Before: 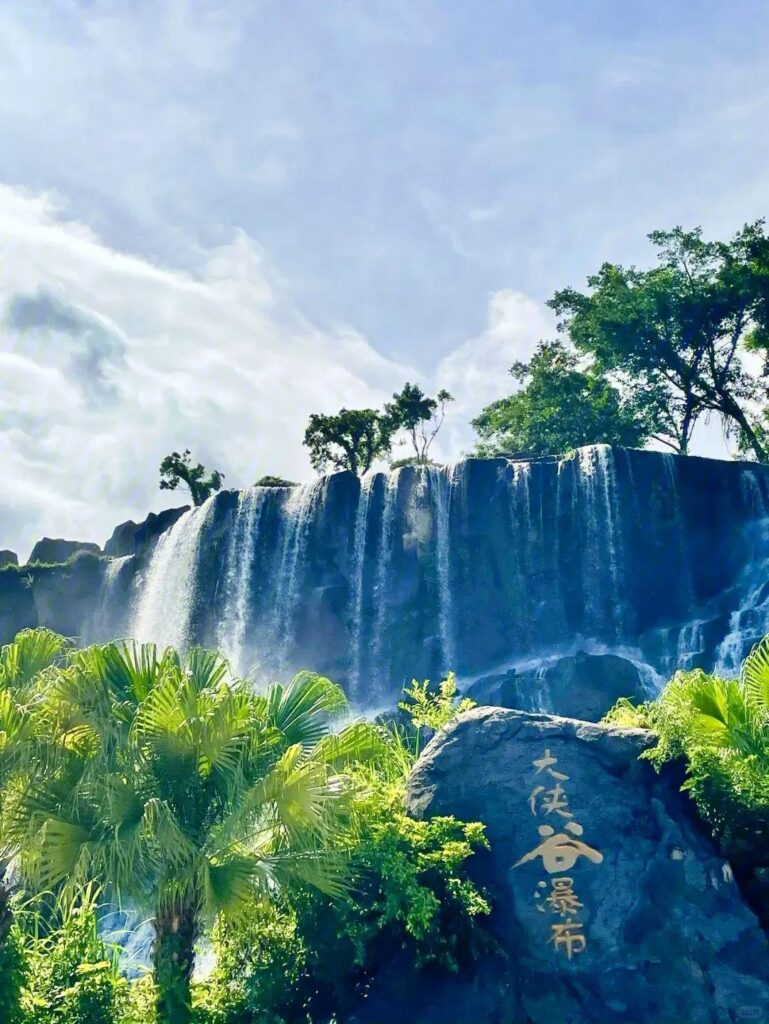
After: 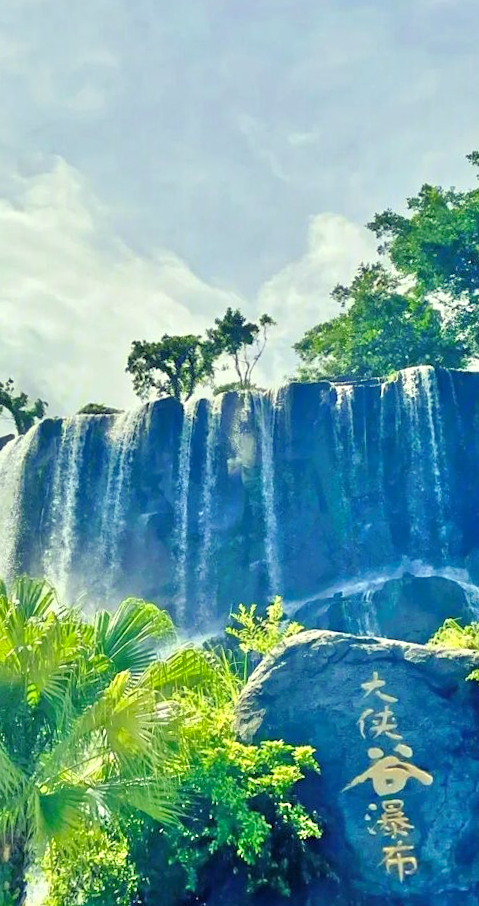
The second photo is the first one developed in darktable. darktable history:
rotate and perspective: rotation -1°, crop left 0.011, crop right 0.989, crop top 0.025, crop bottom 0.975
sharpen: amount 0.2
color correction: highlights a* -5.94, highlights b* 11.19
crop and rotate: left 22.918%, top 5.629%, right 14.711%, bottom 2.247%
tone curve: curves: ch0 [(0, 0) (0.003, 0.003) (0.011, 0.011) (0.025, 0.024) (0.044, 0.043) (0.069, 0.068) (0.1, 0.098) (0.136, 0.133) (0.177, 0.174) (0.224, 0.22) (0.277, 0.272) (0.335, 0.329) (0.399, 0.391) (0.468, 0.459) (0.543, 0.545) (0.623, 0.625) (0.709, 0.711) (0.801, 0.802) (0.898, 0.898) (1, 1)], preserve colors none
tone equalizer: -7 EV 0.15 EV, -6 EV 0.6 EV, -5 EV 1.15 EV, -4 EV 1.33 EV, -3 EV 1.15 EV, -2 EV 0.6 EV, -1 EV 0.15 EV, mask exposure compensation -0.5 EV
